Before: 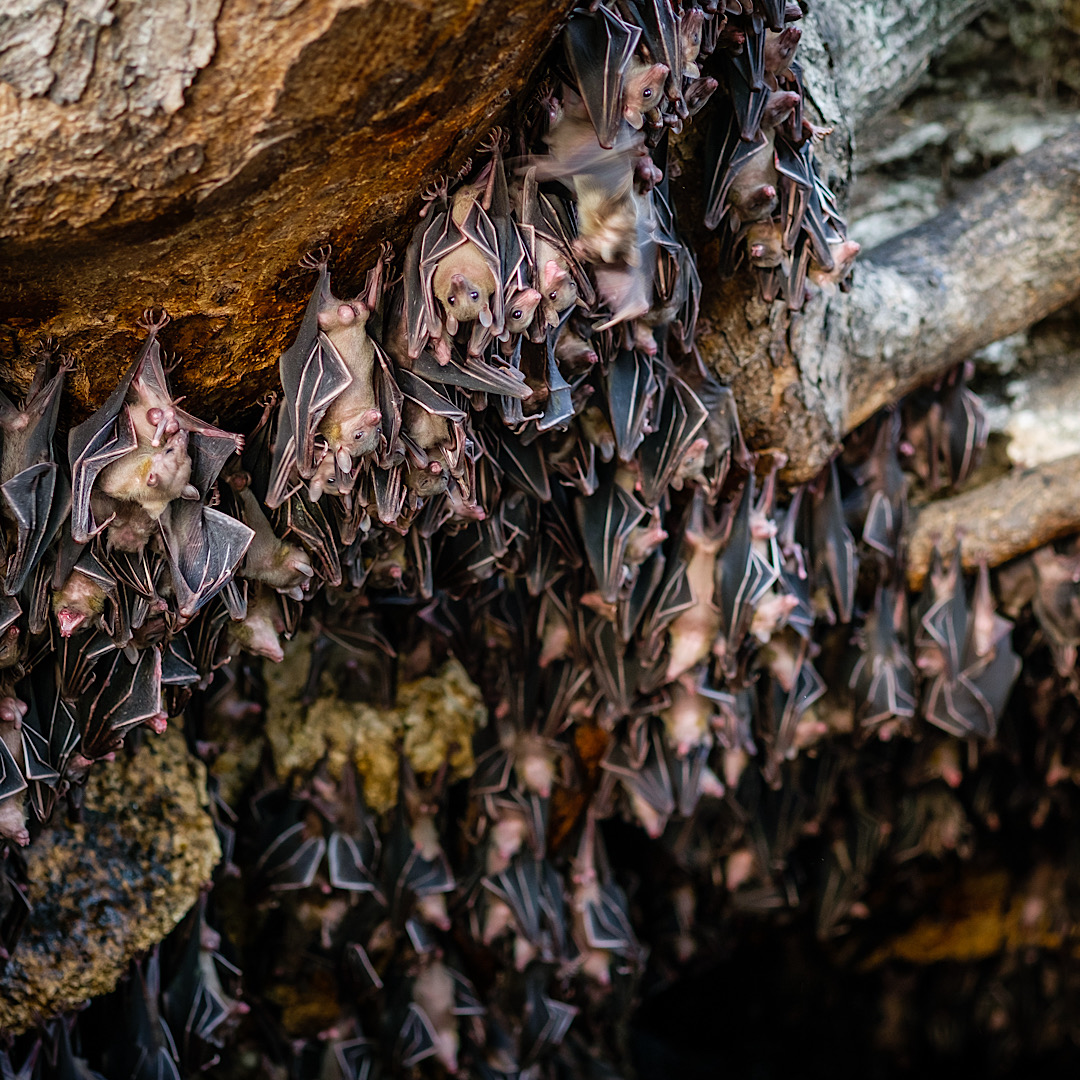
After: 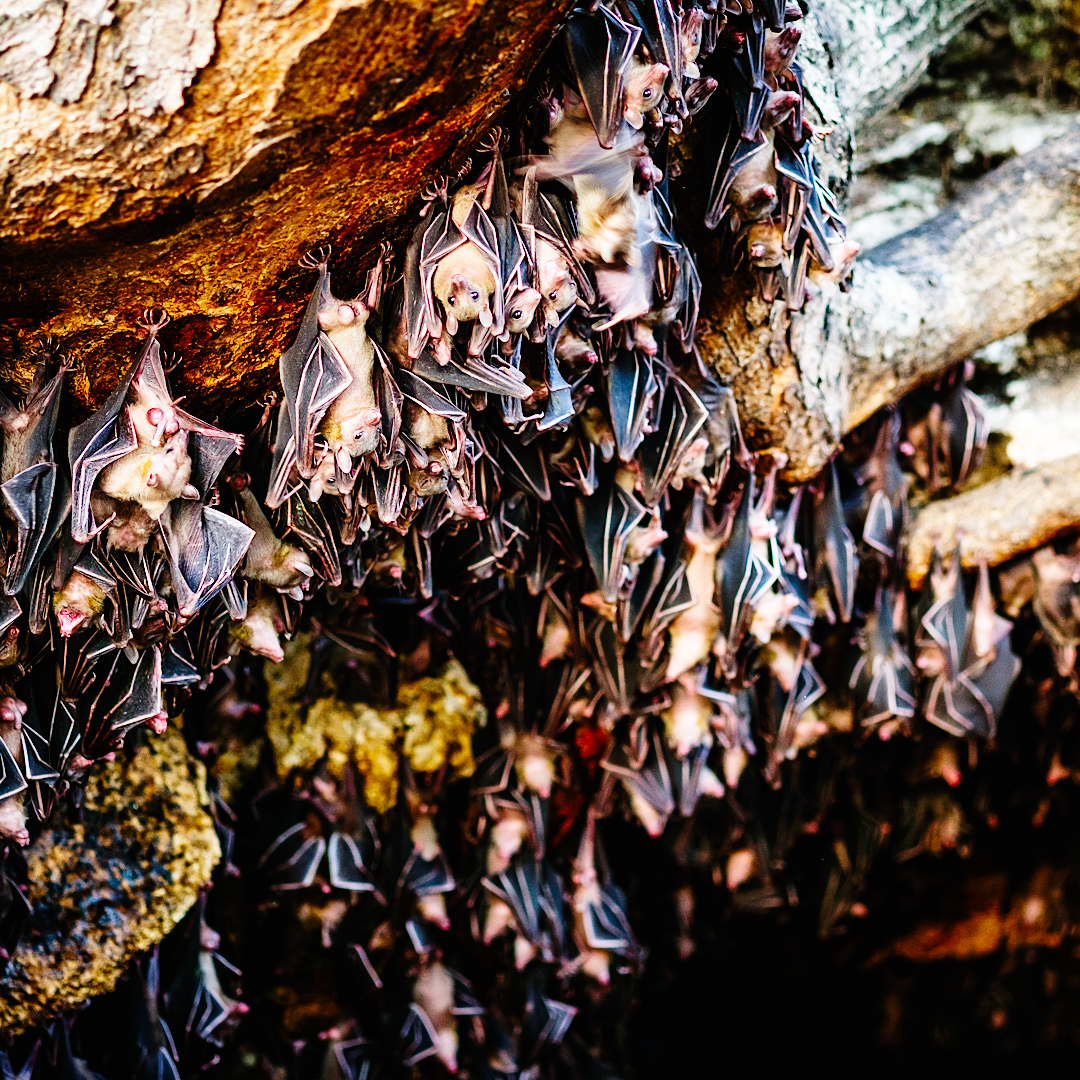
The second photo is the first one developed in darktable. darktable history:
base curve: curves: ch0 [(0, 0) (0, 0) (0.002, 0.001) (0.008, 0.003) (0.019, 0.011) (0.037, 0.037) (0.064, 0.11) (0.102, 0.232) (0.152, 0.379) (0.216, 0.524) (0.296, 0.665) (0.394, 0.789) (0.512, 0.881) (0.651, 0.945) (0.813, 0.986) (1, 1)], preserve colors none
contrast brightness saturation: saturation 0.1
